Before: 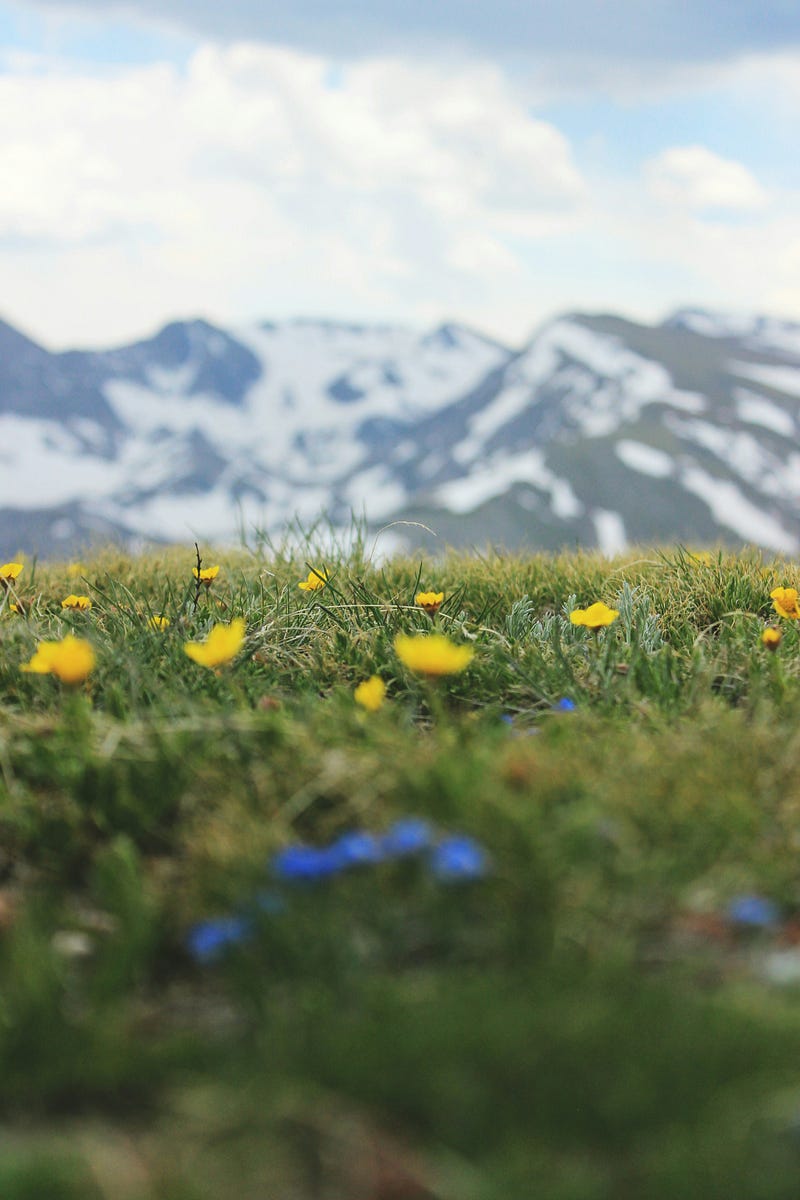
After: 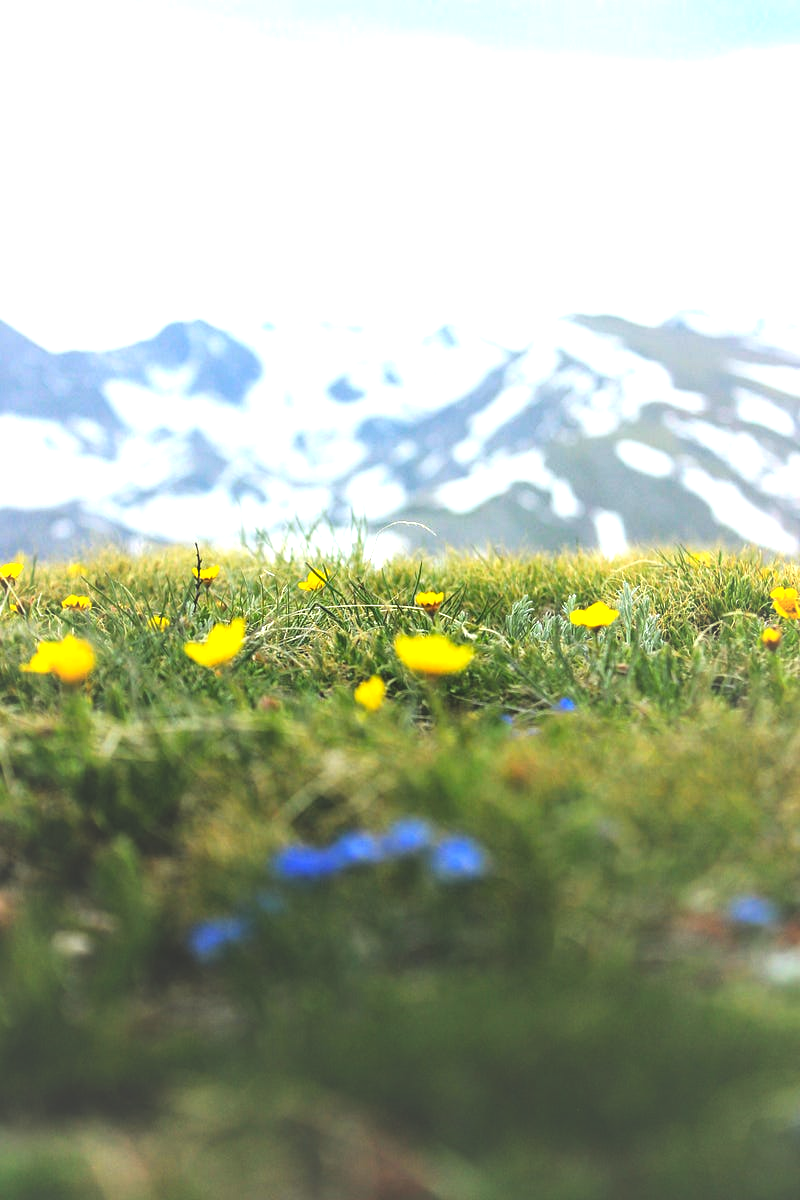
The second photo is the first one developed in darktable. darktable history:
color balance rgb: perceptual saturation grading › global saturation 24.885%
tone equalizer: -8 EV -1.07 EV, -7 EV -1.05 EV, -6 EV -0.846 EV, -5 EV -0.577 EV, -3 EV 0.57 EV, -2 EV 0.869 EV, -1 EV 0.996 EV, +0 EV 1.05 EV
contrast brightness saturation: saturation -0.068
vignetting: fall-off start 17.84%, fall-off radius 136.66%, brightness 0.044, saturation -0.003, center (-0.068, -0.319), width/height ratio 0.619, shape 0.582
